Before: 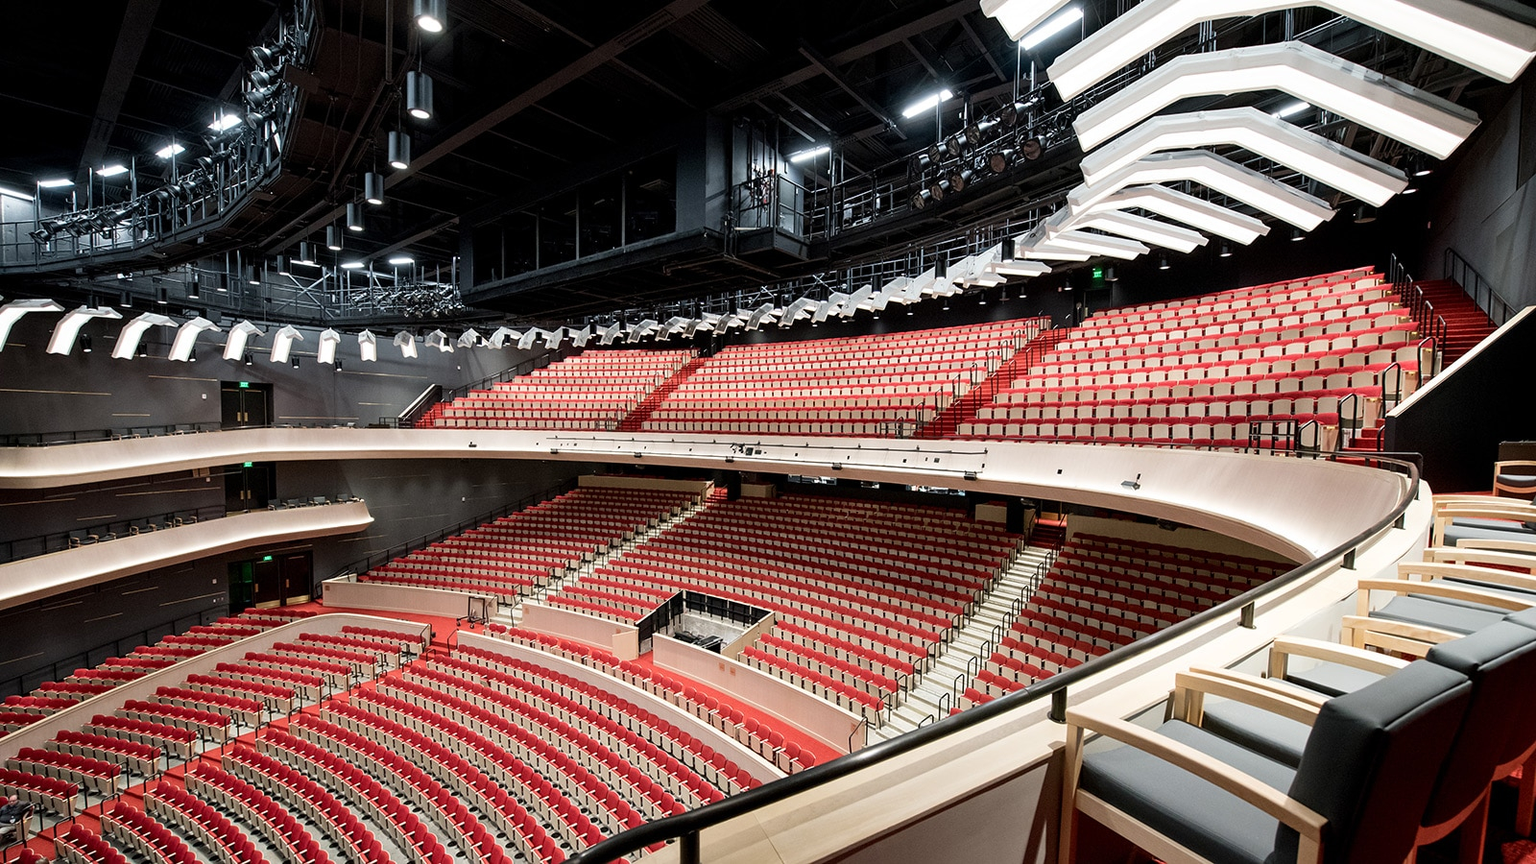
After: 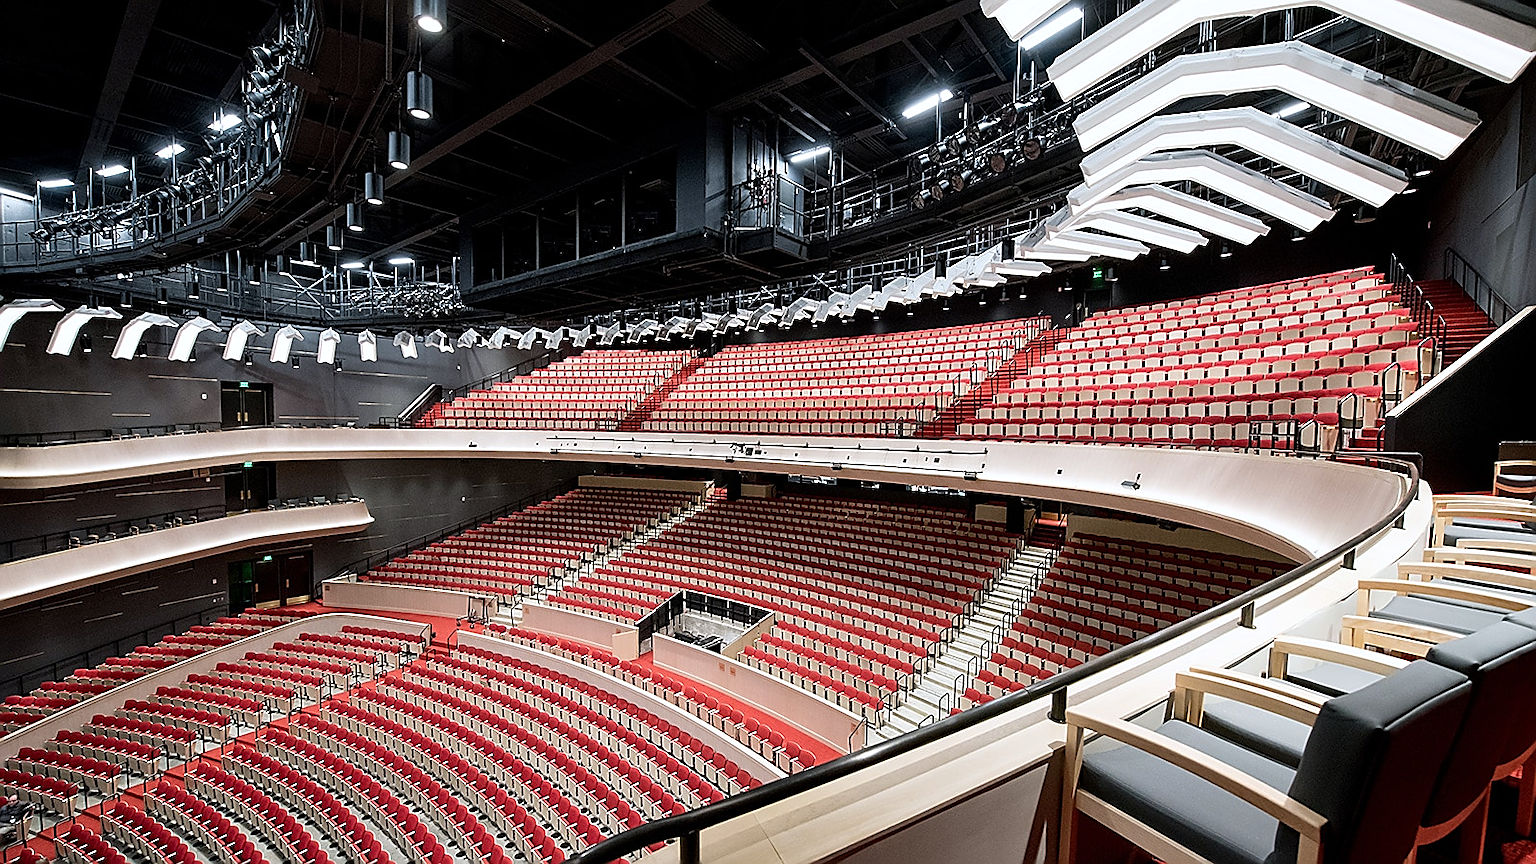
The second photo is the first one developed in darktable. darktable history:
tone equalizer: on, module defaults
sharpen: radius 1.4, amount 1.25, threshold 0.7
white balance: red 0.983, blue 1.036
